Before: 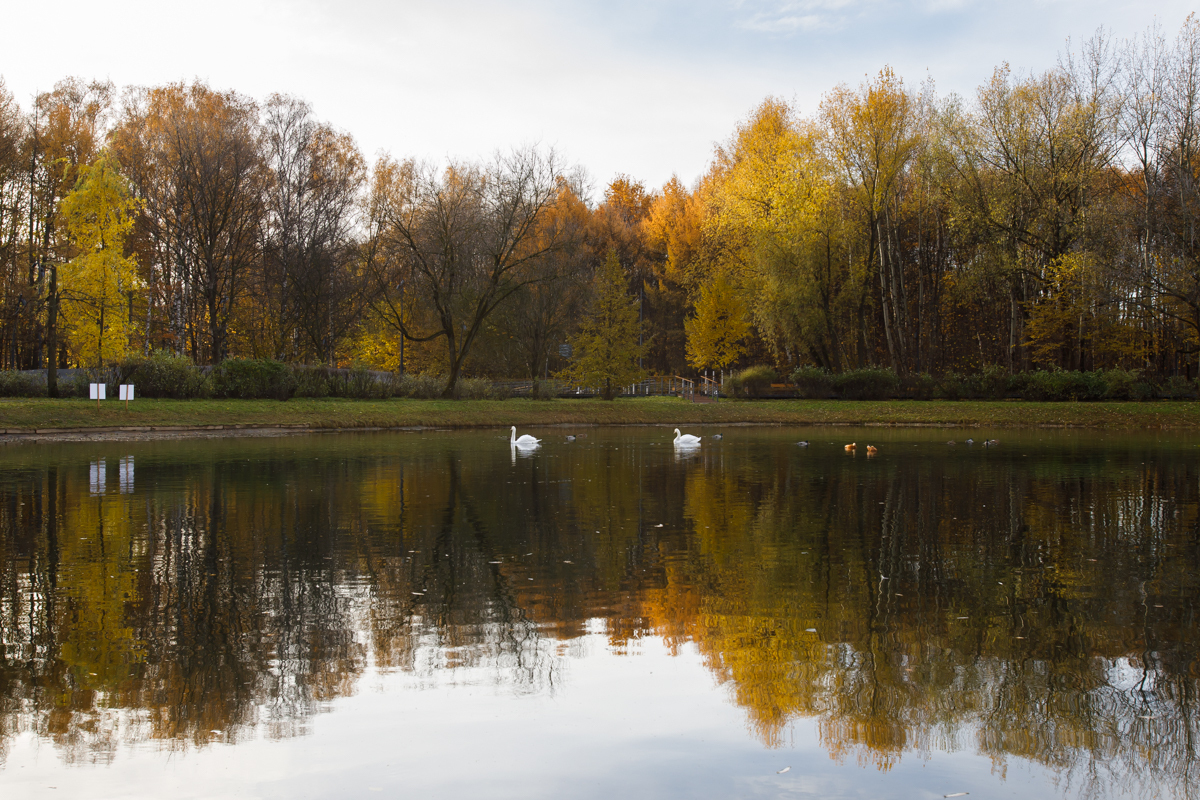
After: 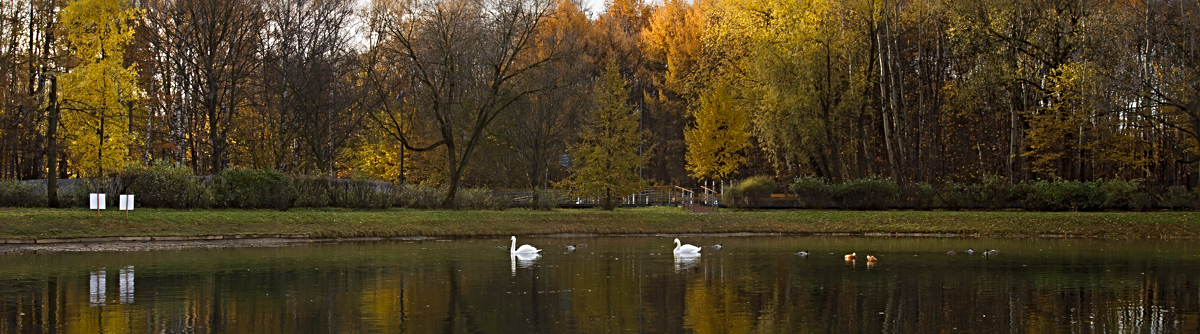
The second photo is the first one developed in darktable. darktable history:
crop and rotate: top 23.84%, bottom 34.294%
sharpen: radius 4
